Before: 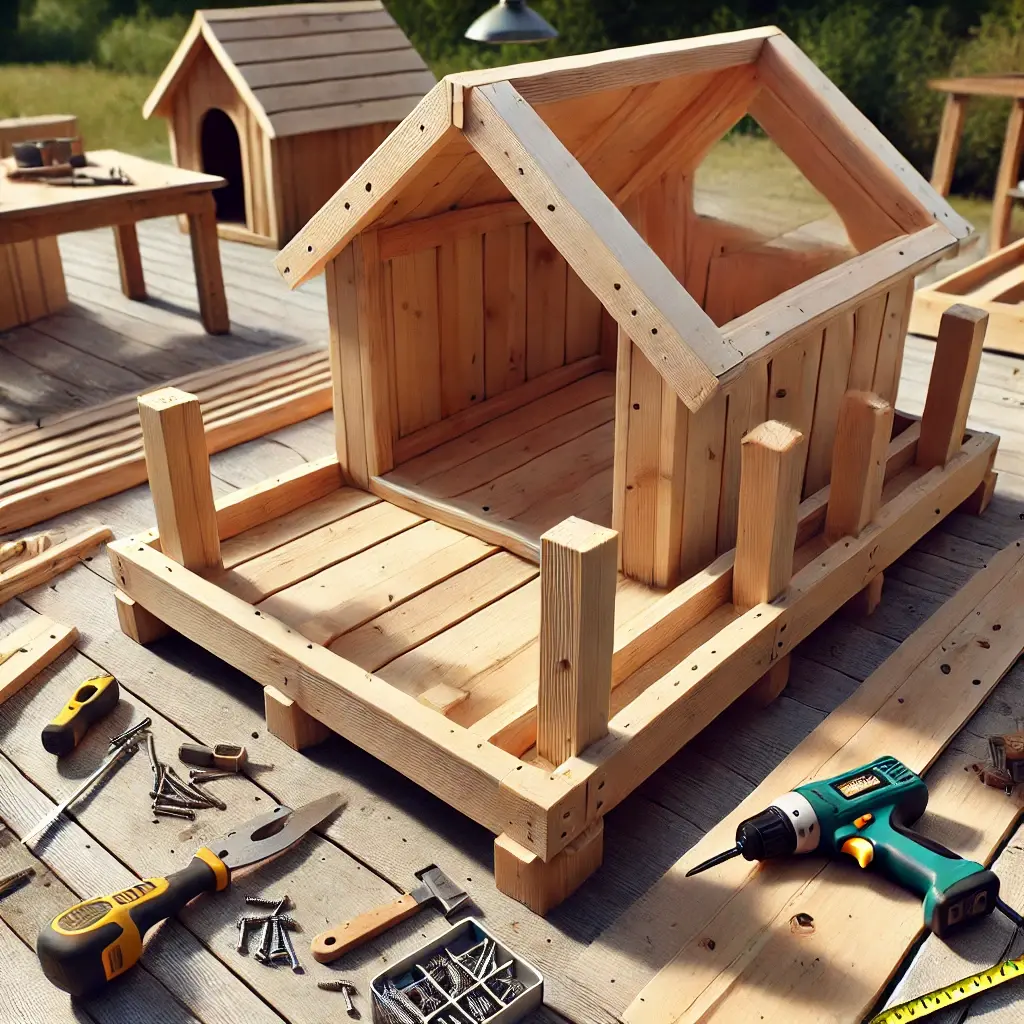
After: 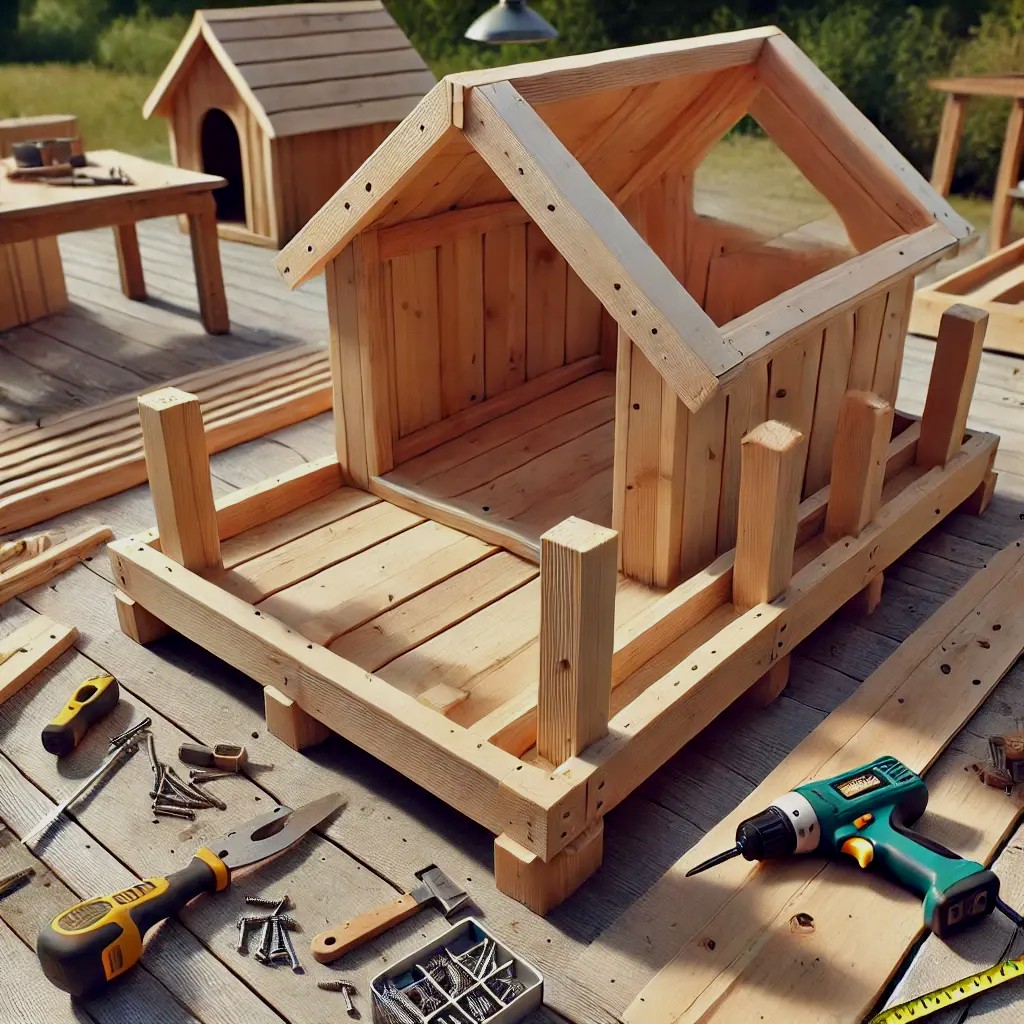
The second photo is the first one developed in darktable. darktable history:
tone equalizer: -8 EV 0.25 EV, -7 EV 0.417 EV, -6 EV 0.417 EV, -5 EV 0.25 EV, -3 EV -0.25 EV, -2 EV -0.417 EV, -1 EV -0.417 EV, +0 EV -0.25 EV, edges refinement/feathering 500, mask exposure compensation -1.57 EV, preserve details guided filter
contrast equalizer: octaves 7, y [[0.6 ×6], [0.55 ×6], [0 ×6], [0 ×6], [0 ×6]], mix 0.15
